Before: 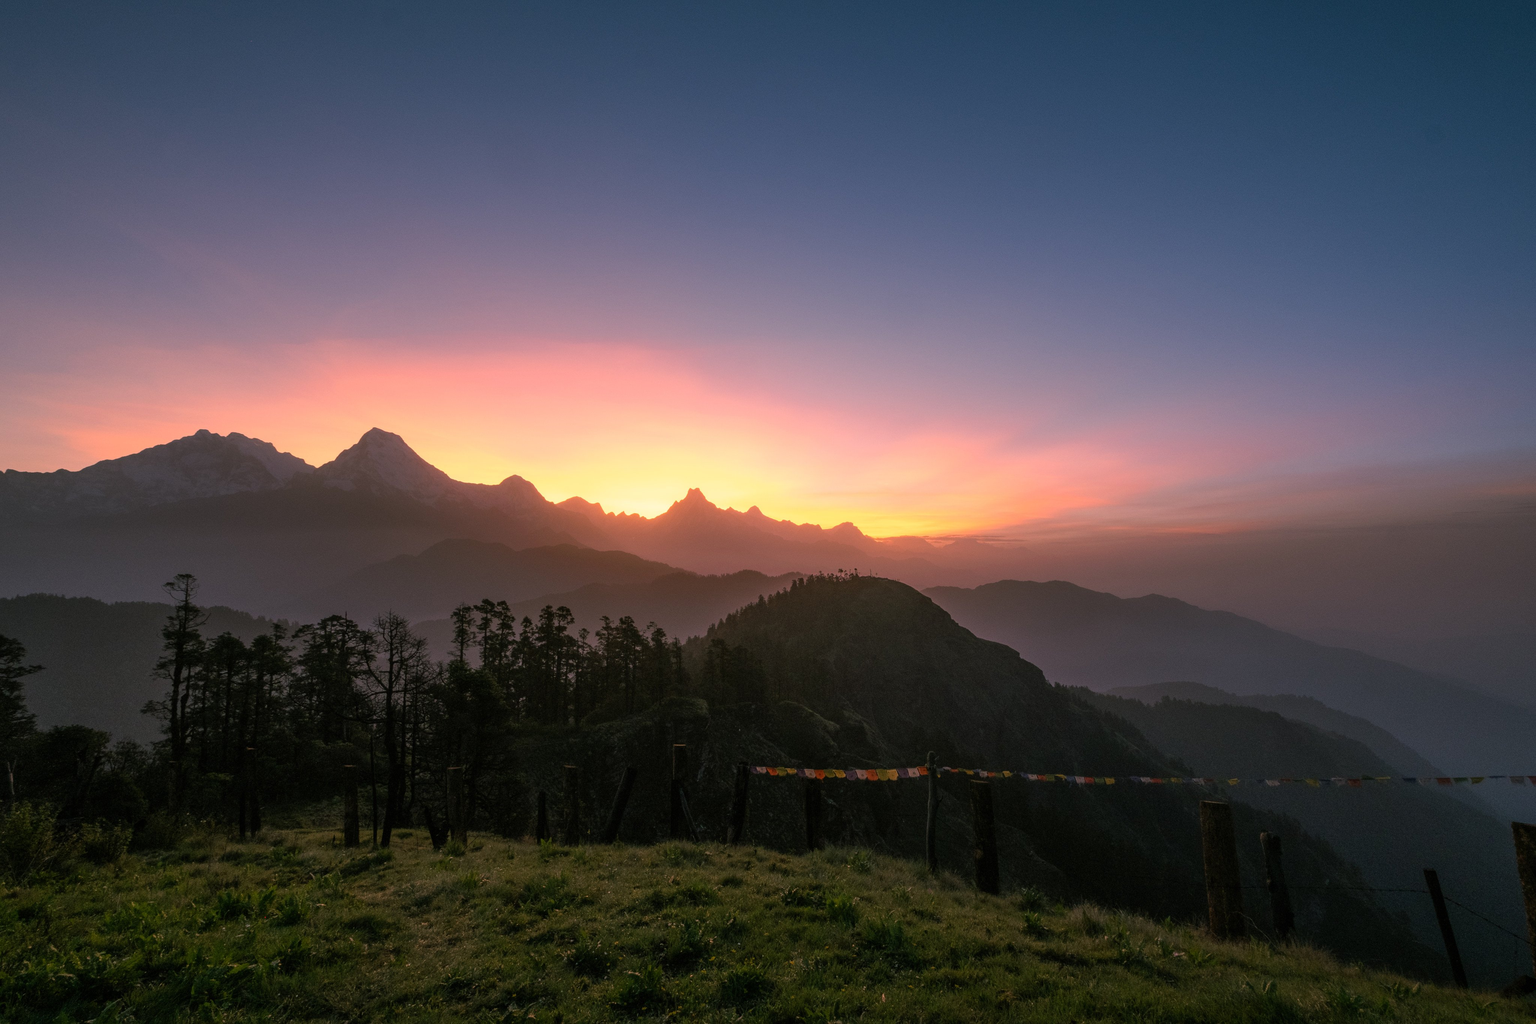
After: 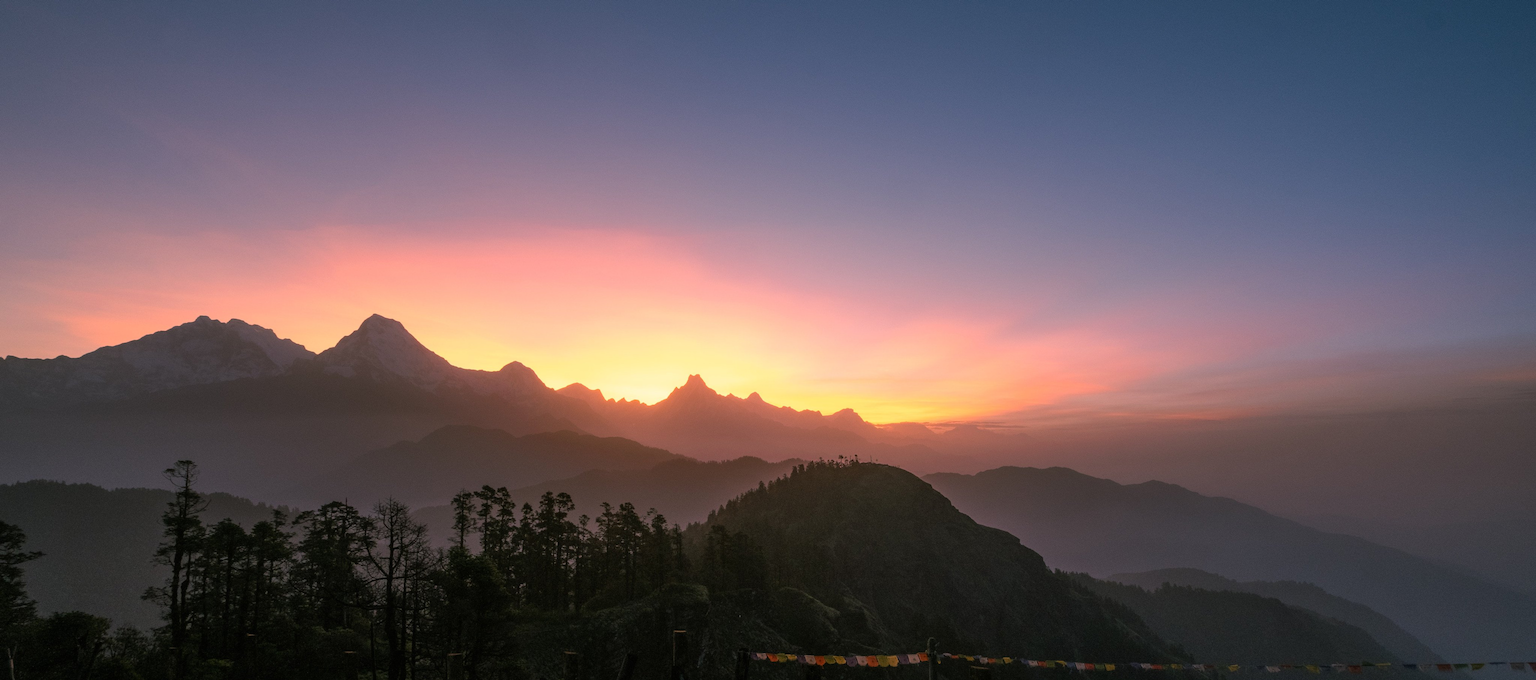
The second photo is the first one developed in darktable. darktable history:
crop: top 11.149%, bottom 22.37%
